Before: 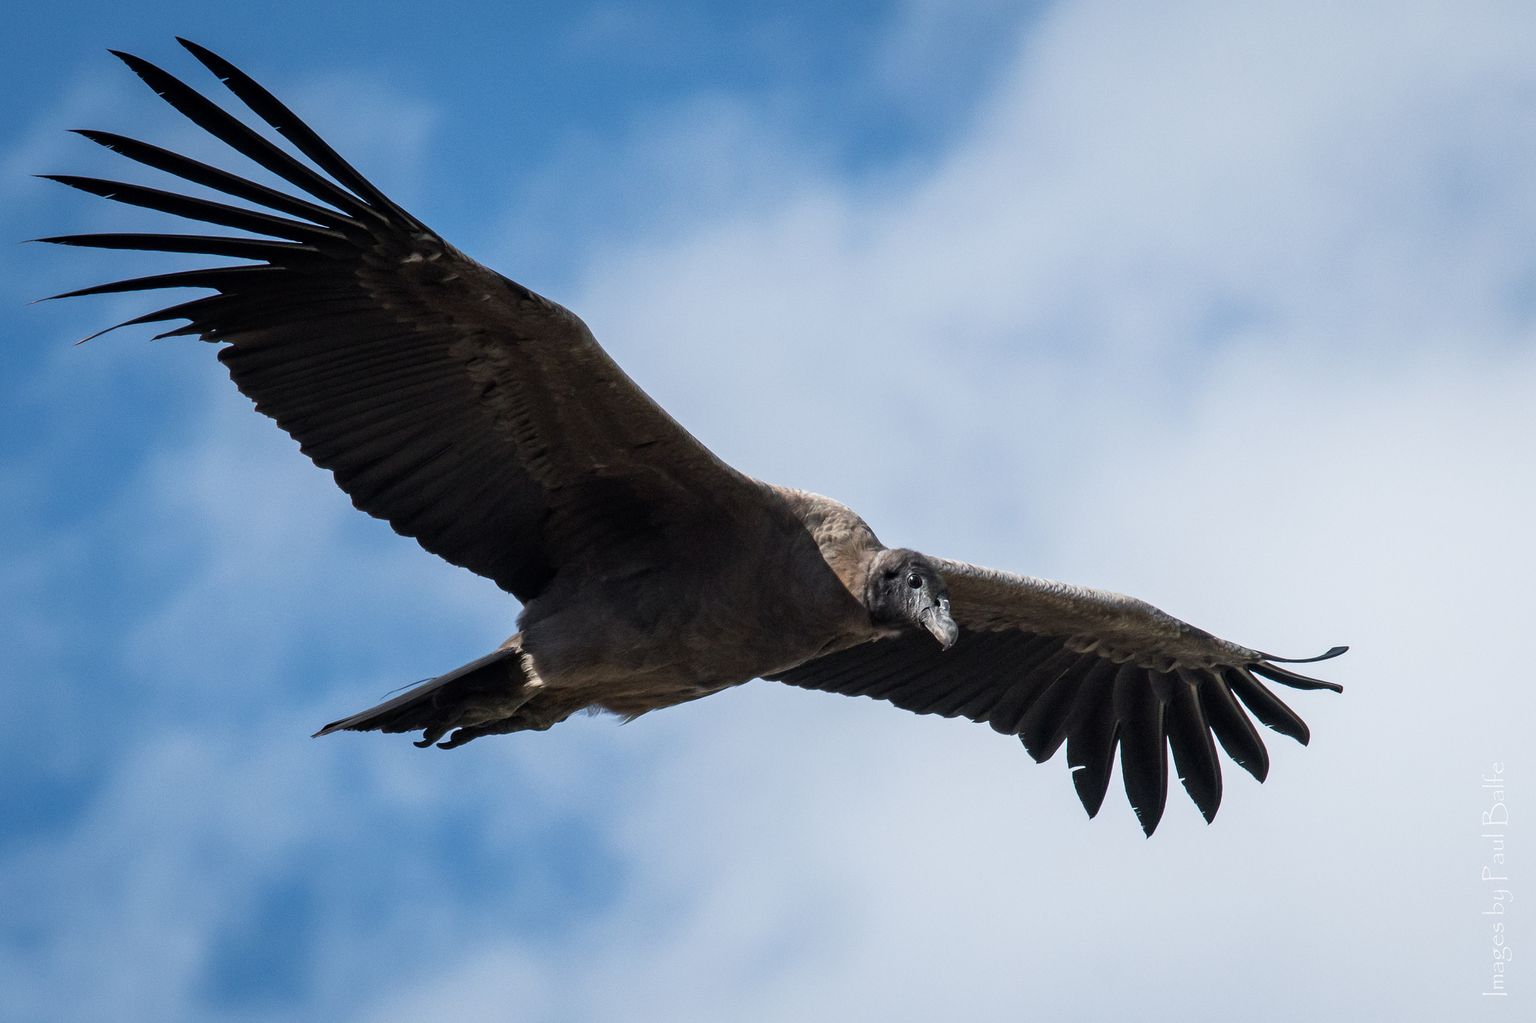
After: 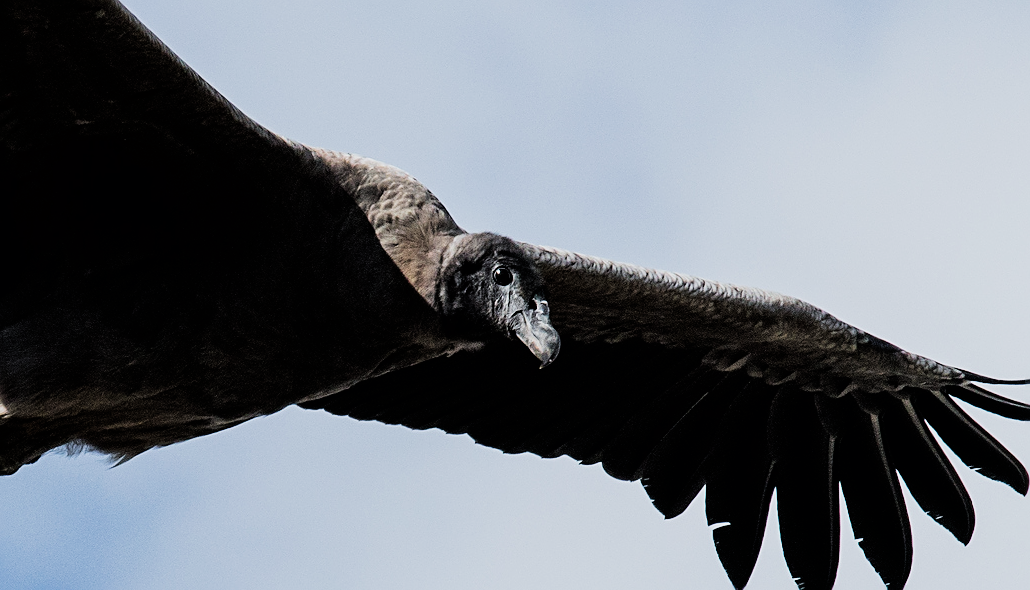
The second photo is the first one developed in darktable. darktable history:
sharpen: on, module defaults
tone equalizer: on, module defaults
white balance: red 0.986, blue 1.01
crop: left 35.03%, top 36.625%, right 14.663%, bottom 20.057%
filmic rgb: black relative exposure -5 EV, hardness 2.88, contrast 1.4, highlights saturation mix -30%
